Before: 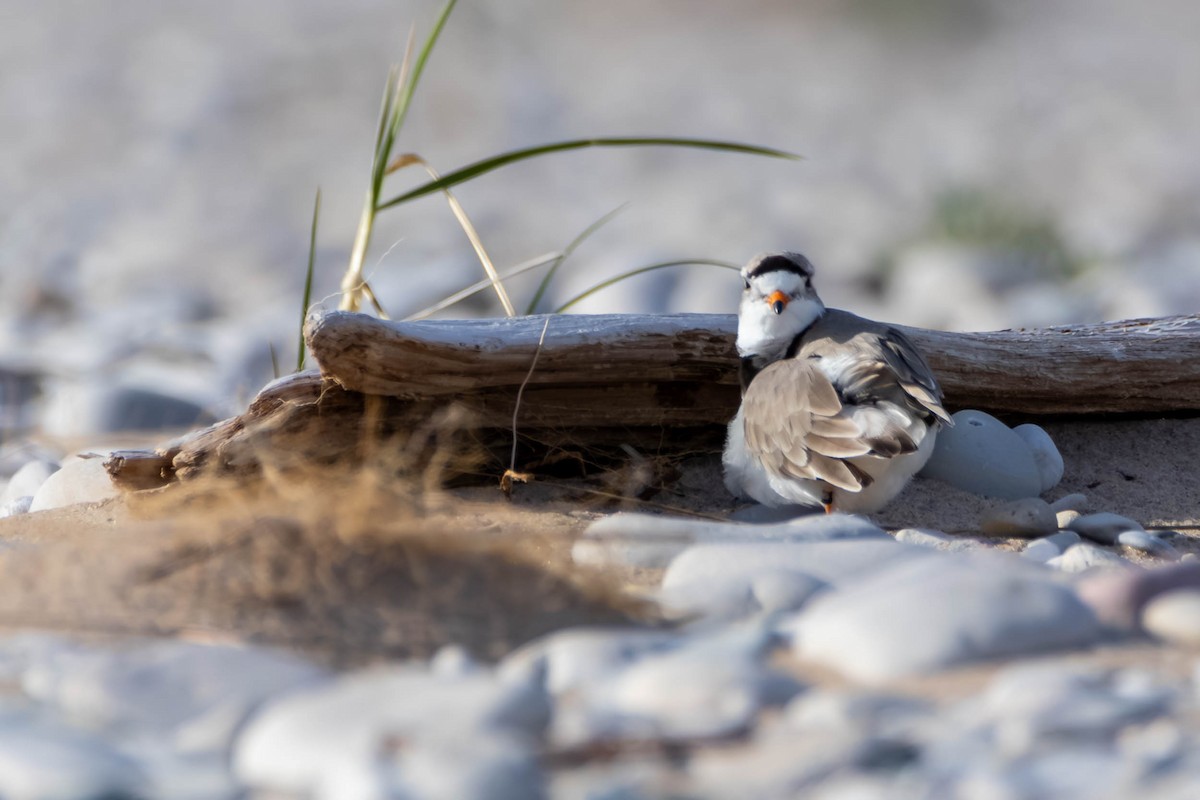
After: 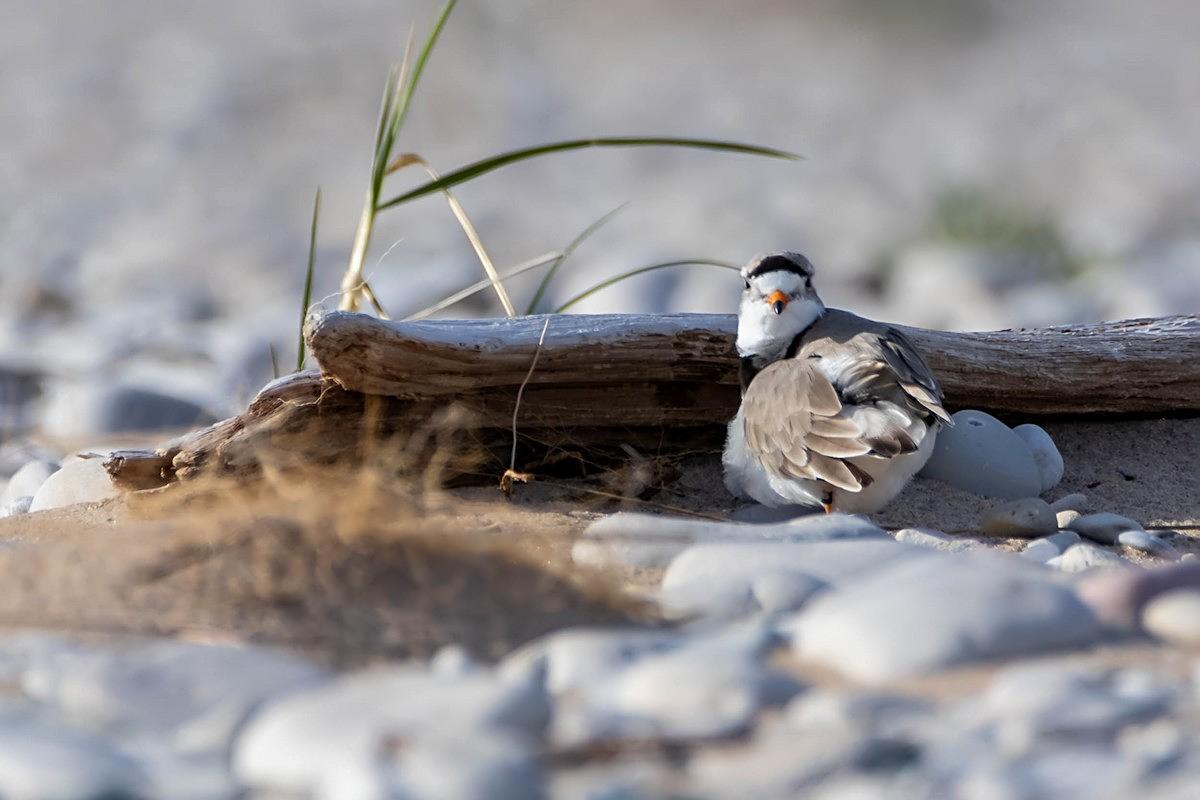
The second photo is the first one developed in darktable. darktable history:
shadows and highlights: shadows 35, highlights -35, soften with gaussian
sharpen: on, module defaults
